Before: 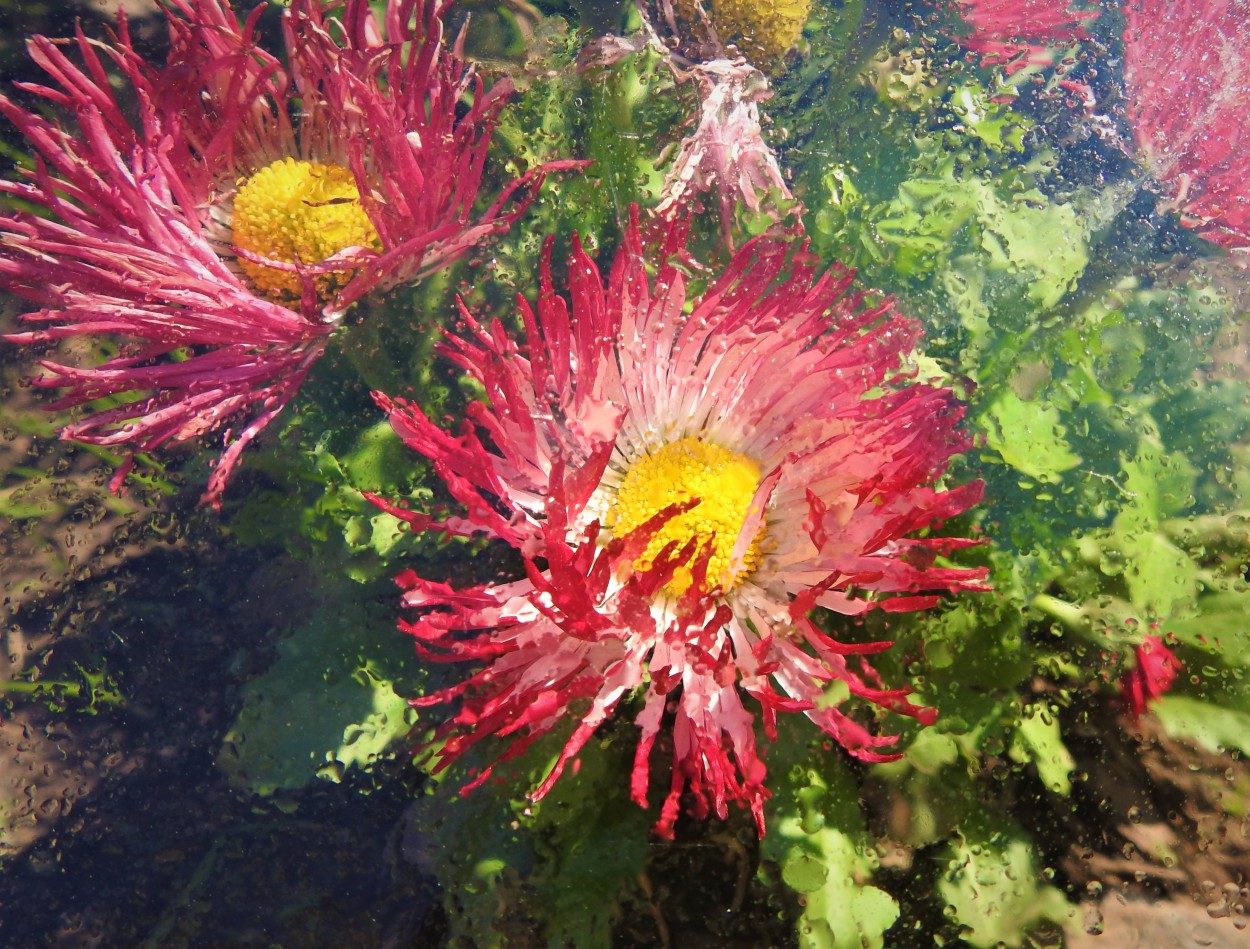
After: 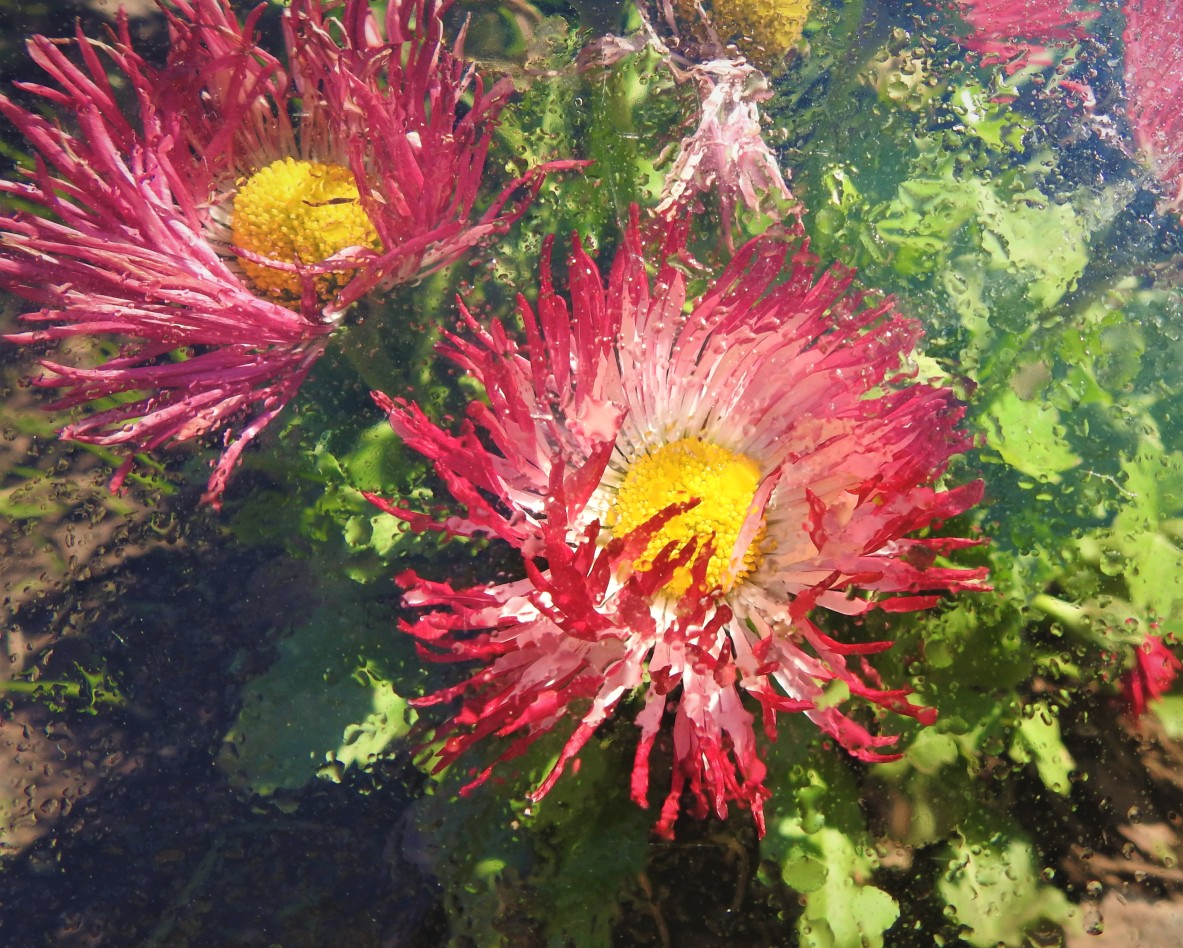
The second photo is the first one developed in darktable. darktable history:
crop and rotate: left 0%, right 5.357%
exposure: black level correction -0.003, exposure 0.035 EV, compensate exposure bias true, compensate highlight preservation false
